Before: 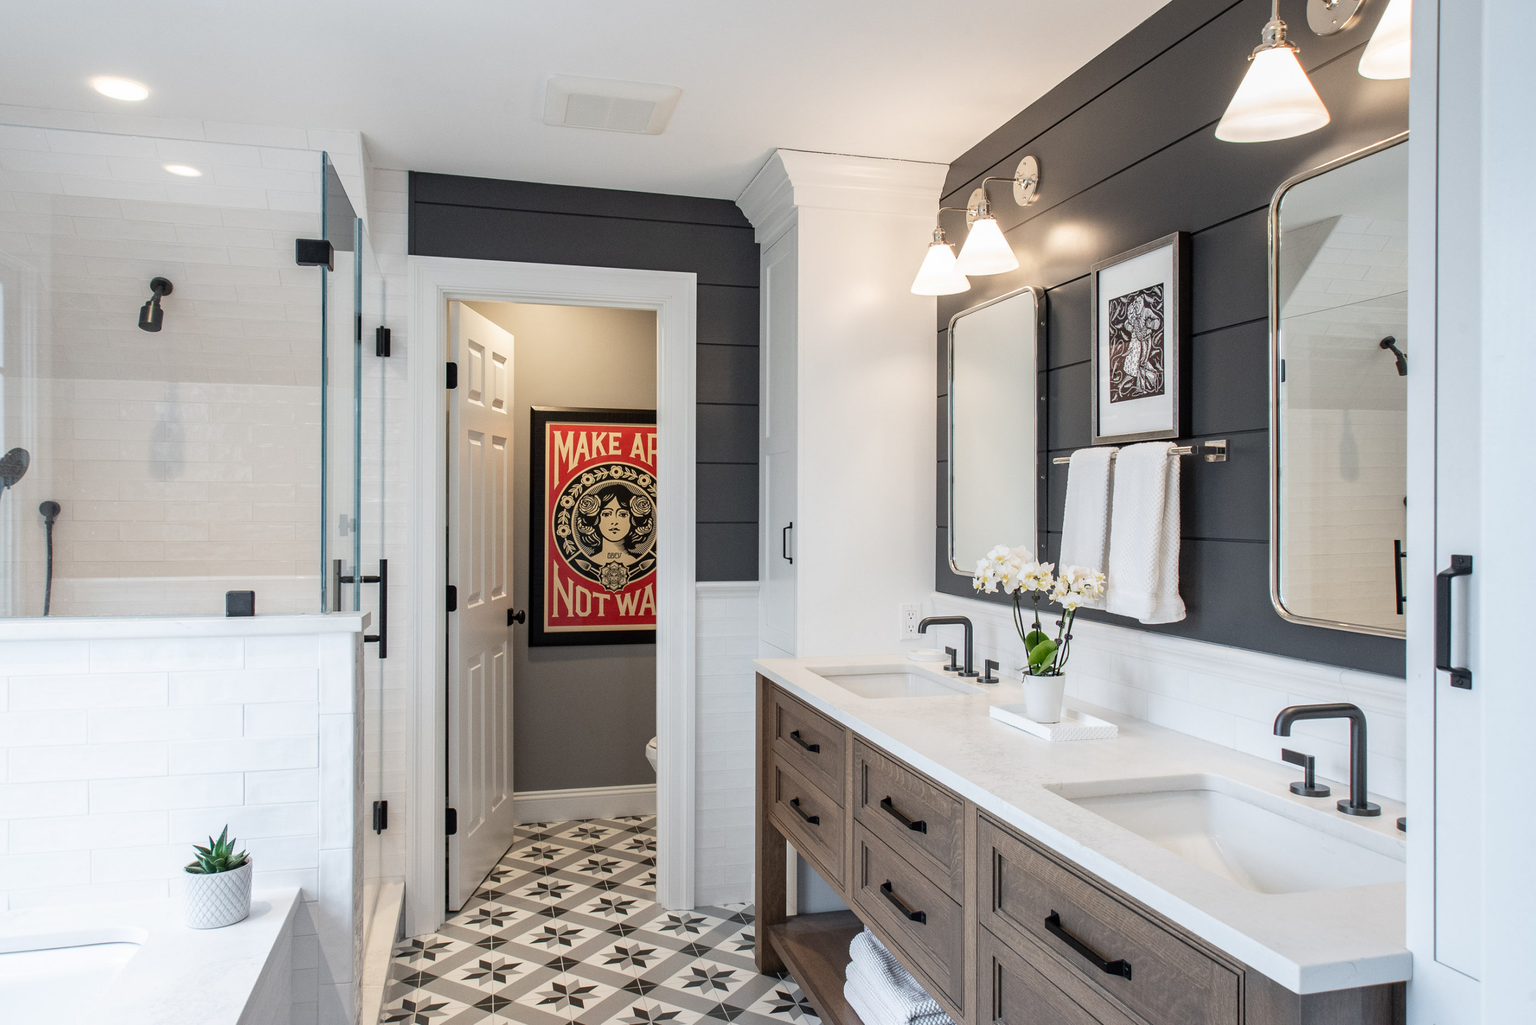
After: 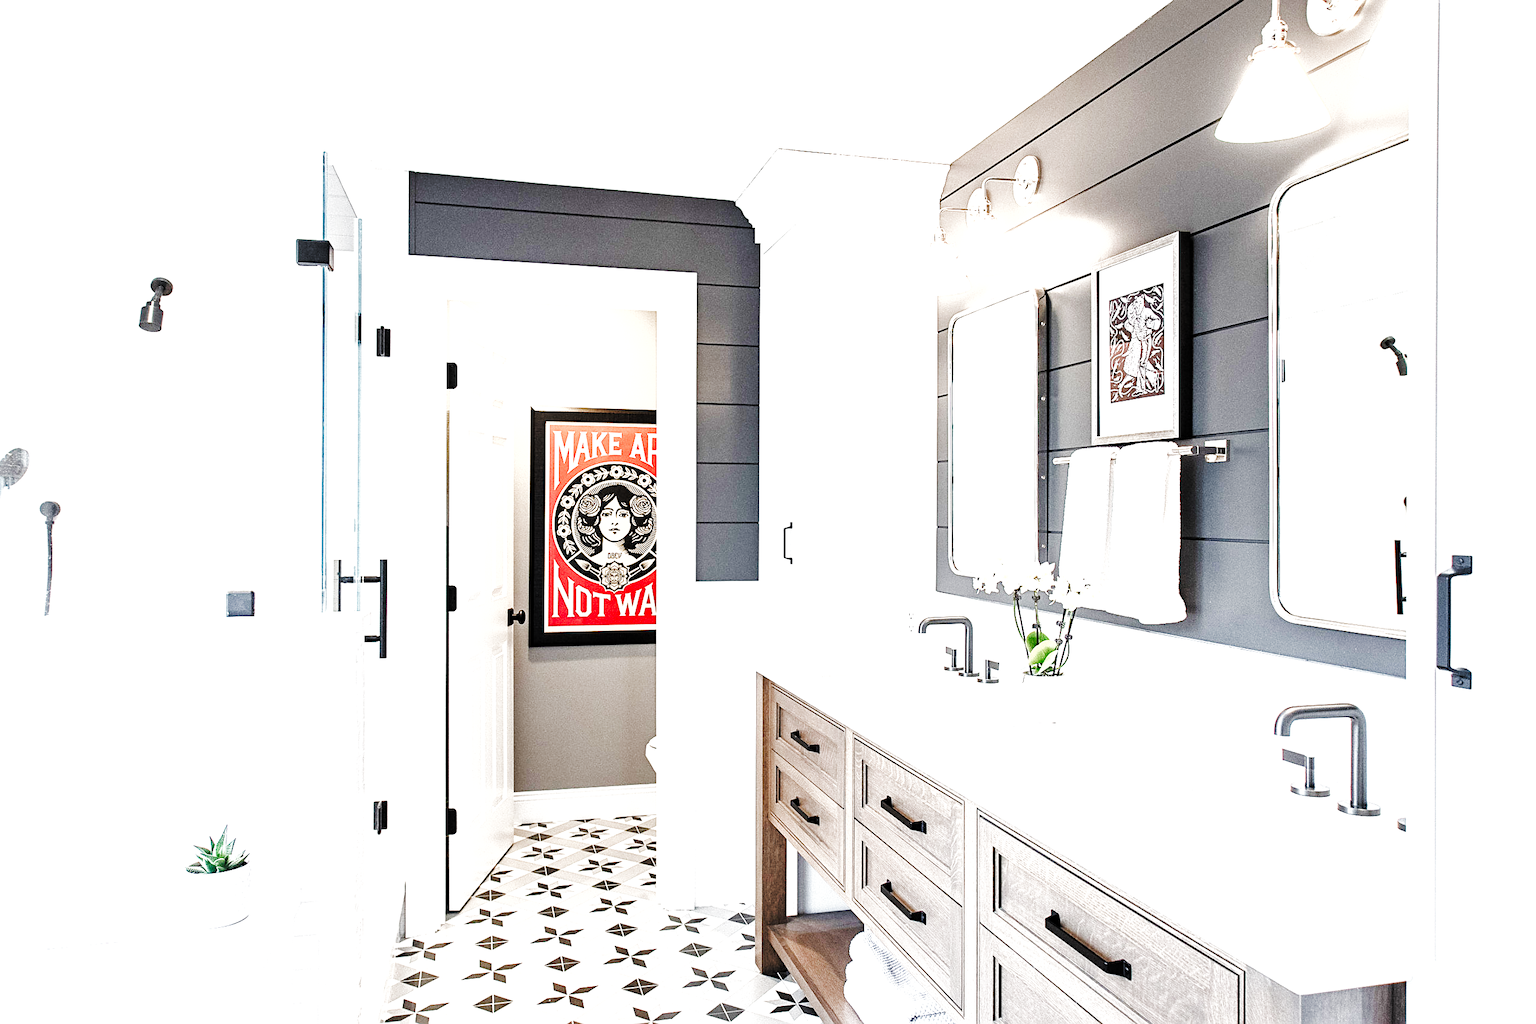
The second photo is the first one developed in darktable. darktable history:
sharpen: on, module defaults
base curve: curves: ch0 [(0, 0) (0.032, 0.025) (0.121, 0.166) (0.206, 0.329) (0.605, 0.79) (1, 1)], preserve colors none
filmic: grey point source 4.09, black point source -8.08, white point source 3.12, grey point target 18, white point target 100, output power 2.2, latitude stops 2, contrast 1.53, saturation 100, global saturation 100
